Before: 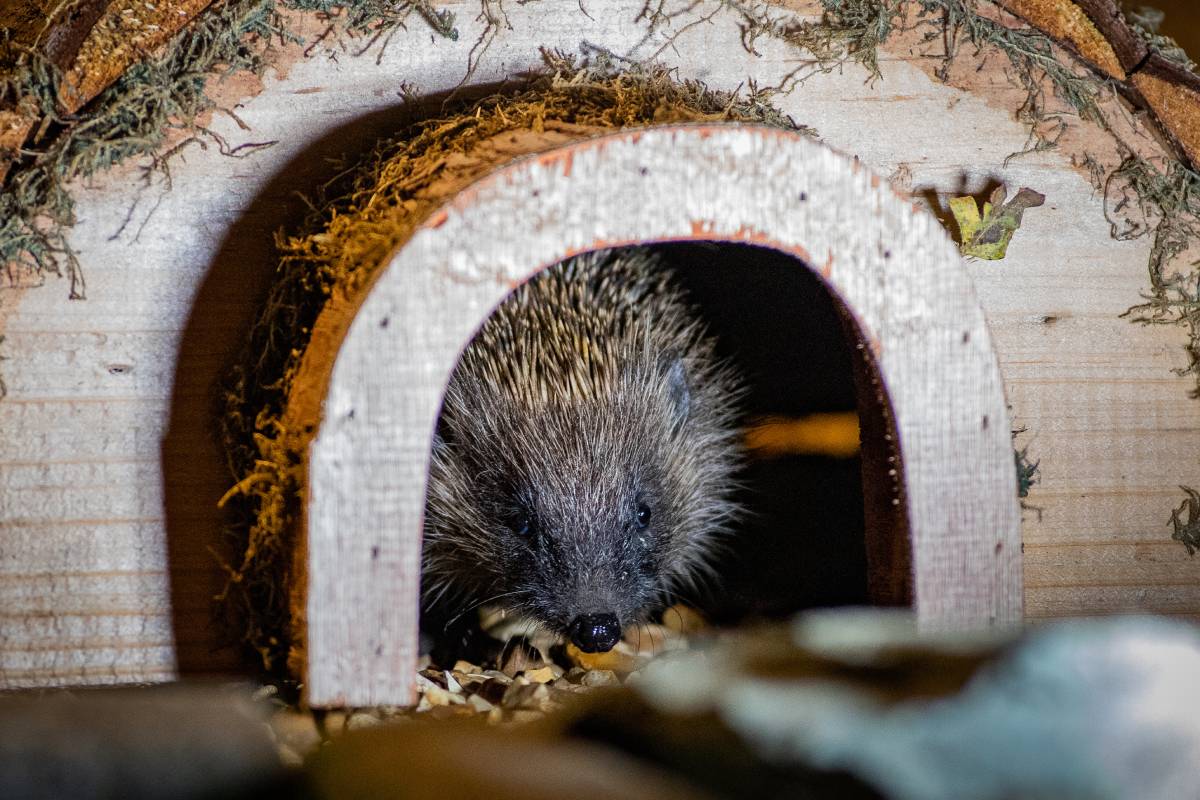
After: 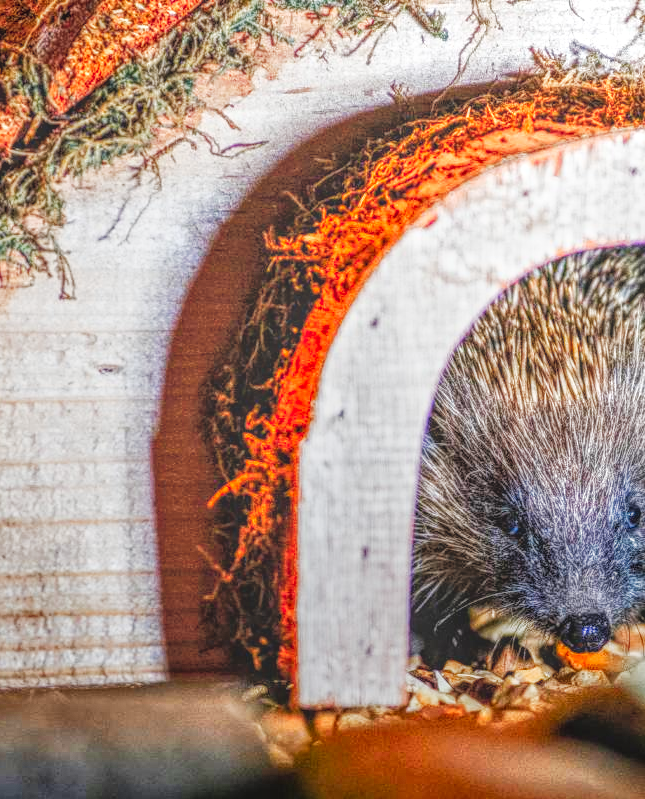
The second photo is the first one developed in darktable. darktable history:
exposure: black level correction 0, exposure 0.695 EV, compensate highlight preservation false
local contrast: highlights 20%, shadows 26%, detail 201%, midtone range 0.2
color zones: curves: ch1 [(0.24, 0.634) (0.75, 0.5)]; ch2 [(0.253, 0.437) (0.745, 0.491)]
crop: left 0.856%, right 45.311%, bottom 0.082%
tone curve: curves: ch0 [(0, 0) (0.055, 0.057) (0.258, 0.307) (0.434, 0.543) (0.517, 0.657) (0.745, 0.874) (1, 1)]; ch1 [(0, 0) (0.346, 0.307) (0.418, 0.383) (0.46, 0.439) (0.482, 0.493) (0.502, 0.503) (0.517, 0.514) (0.55, 0.561) (0.588, 0.603) (0.646, 0.688) (1, 1)]; ch2 [(0, 0) (0.346, 0.34) (0.431, 0.45) (0.485, 0.499) (0.5, 0.503) (0.527, 0.525) (0.545, 0.562) (0.679, 0.706) (1, 1)], preserve colors none
